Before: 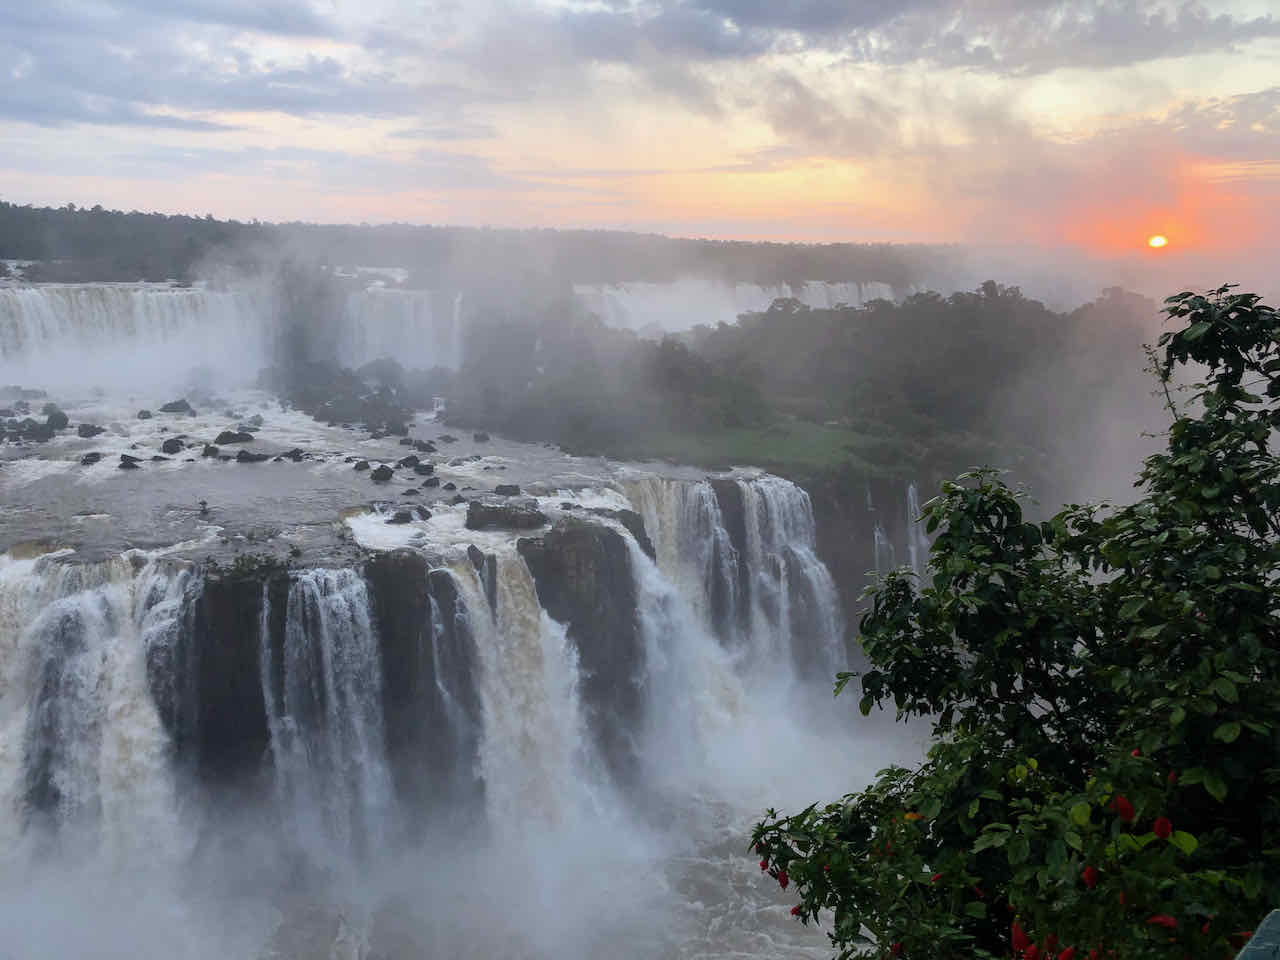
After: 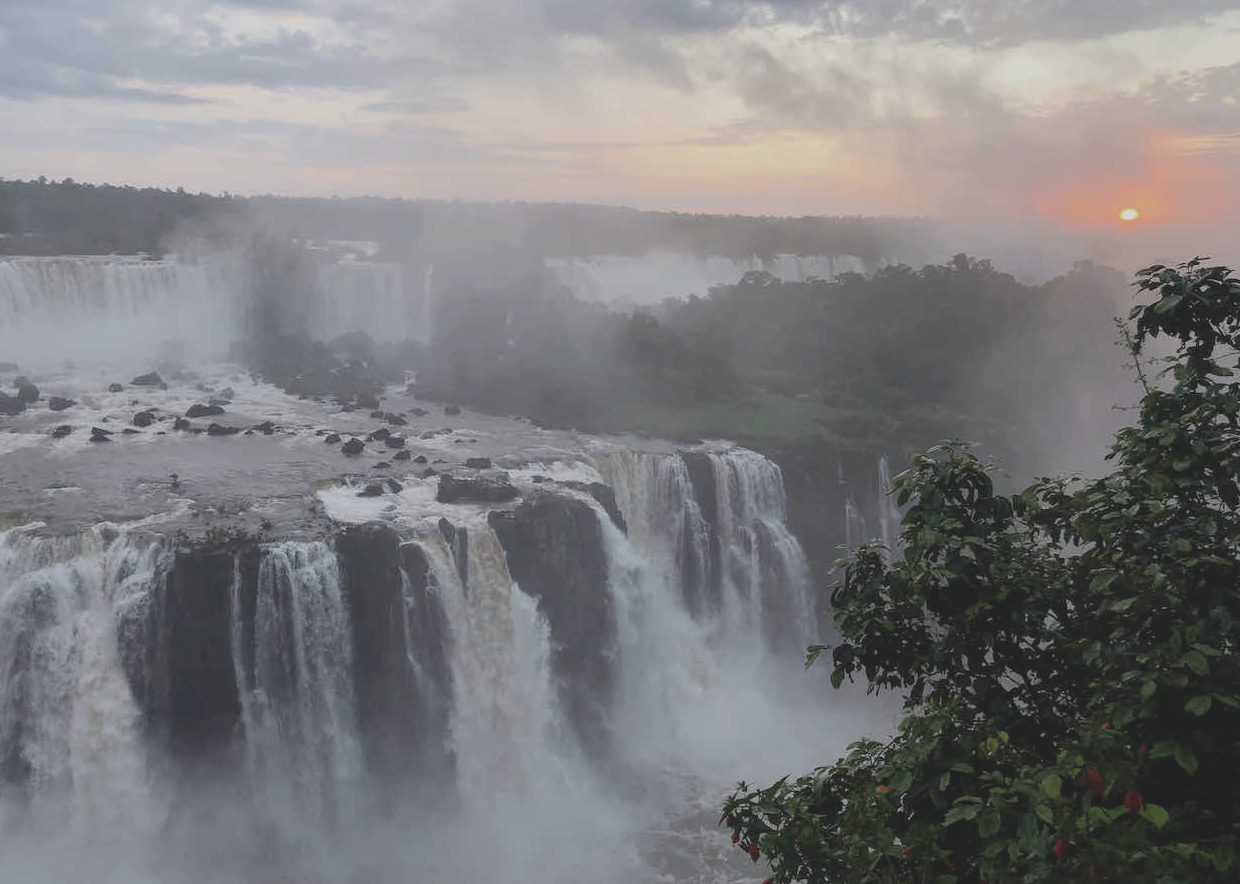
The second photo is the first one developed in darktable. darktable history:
crop: left 2.292%, top 2.884%, right 0.773%, bottom 4.975%
contrast brightness saturation: contrast -0.254, saturation -0.445
